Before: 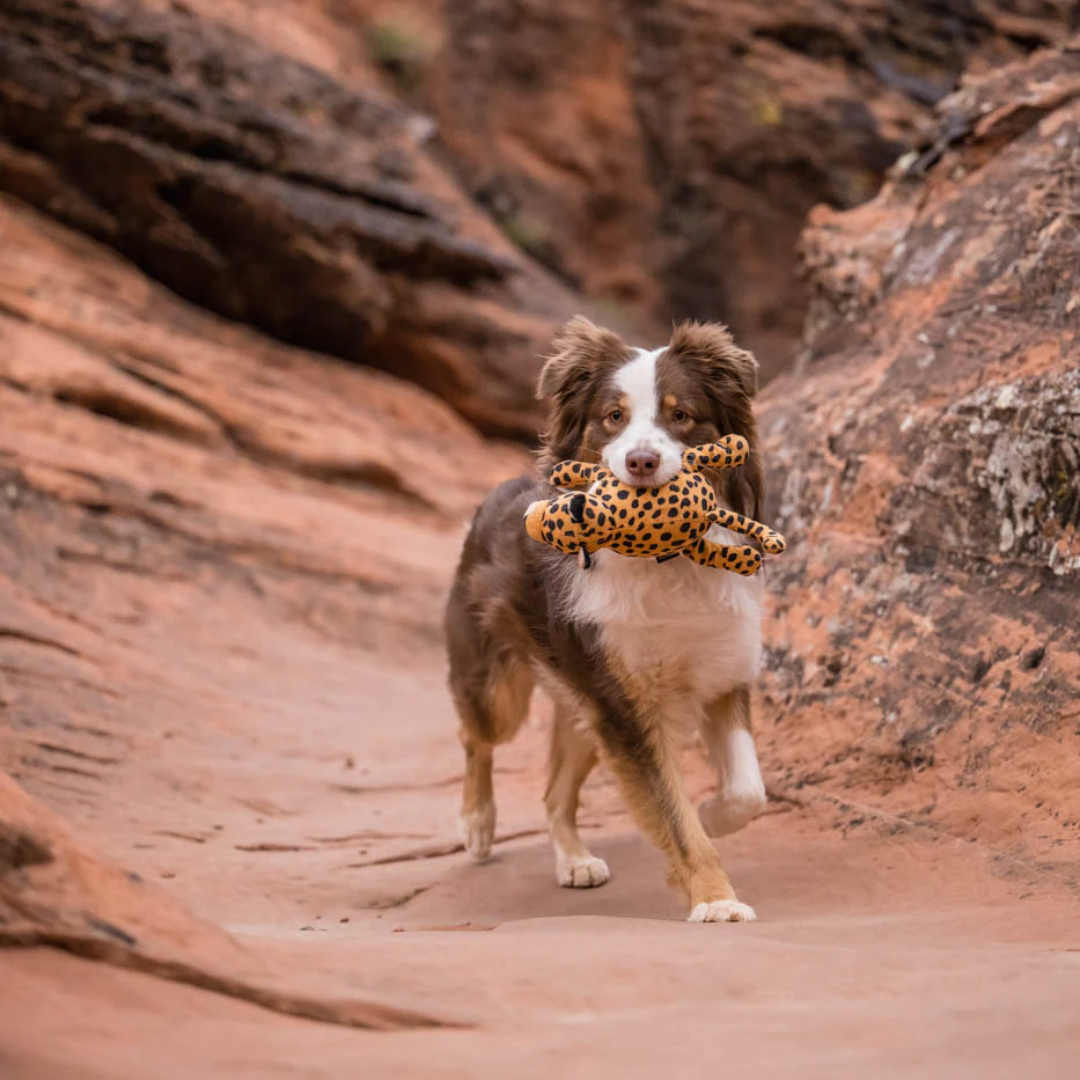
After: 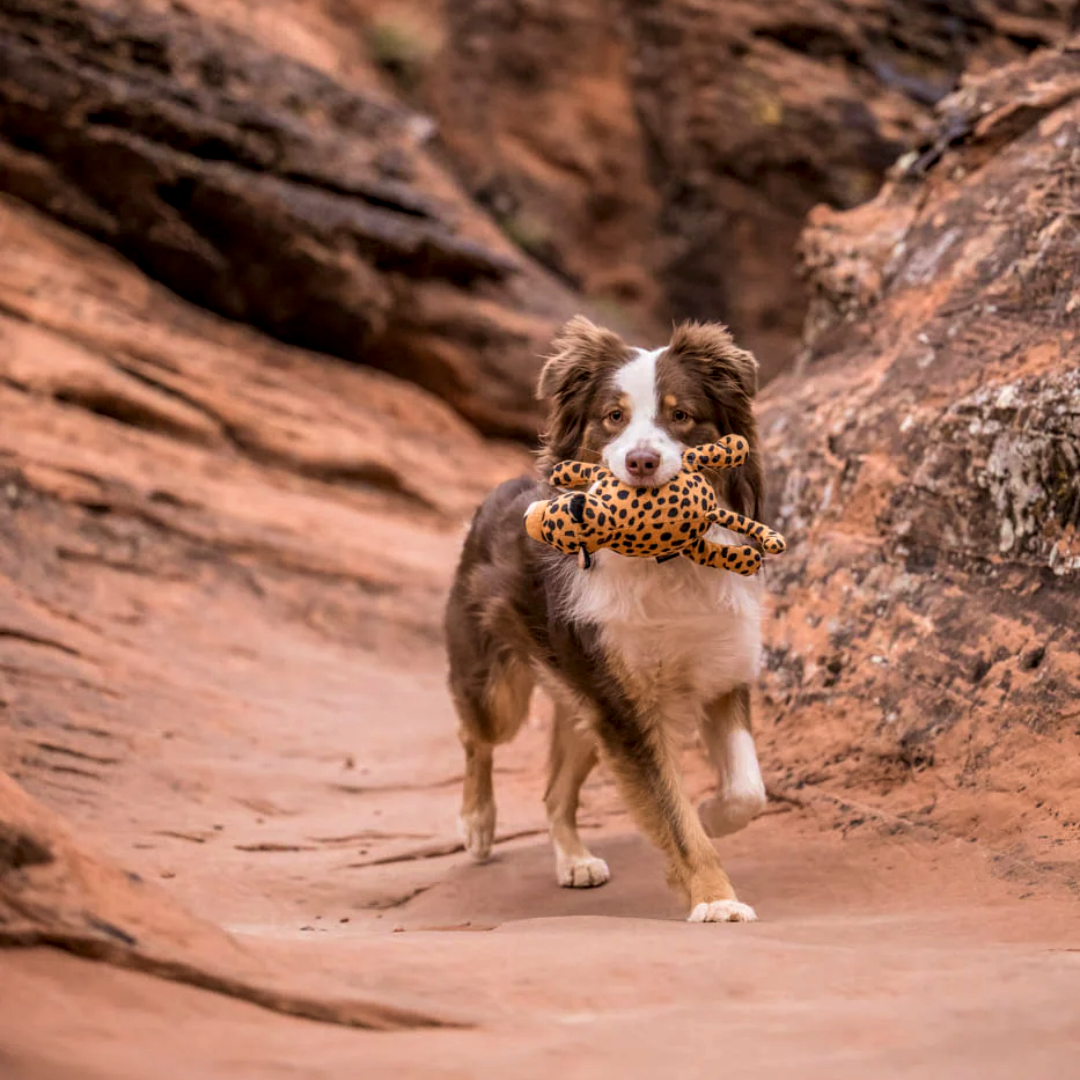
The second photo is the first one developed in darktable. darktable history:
color zones: curves: ch2 [(0, 0.5) (0.143, 0.5) (0.286, 0.416) (0.429, 0.5) (0.571, 0.5) (0.714, 0.5) (0.857, 0.5) (1, 0.5)]
local contrast: detail 130%
velvia: on, module defaults
